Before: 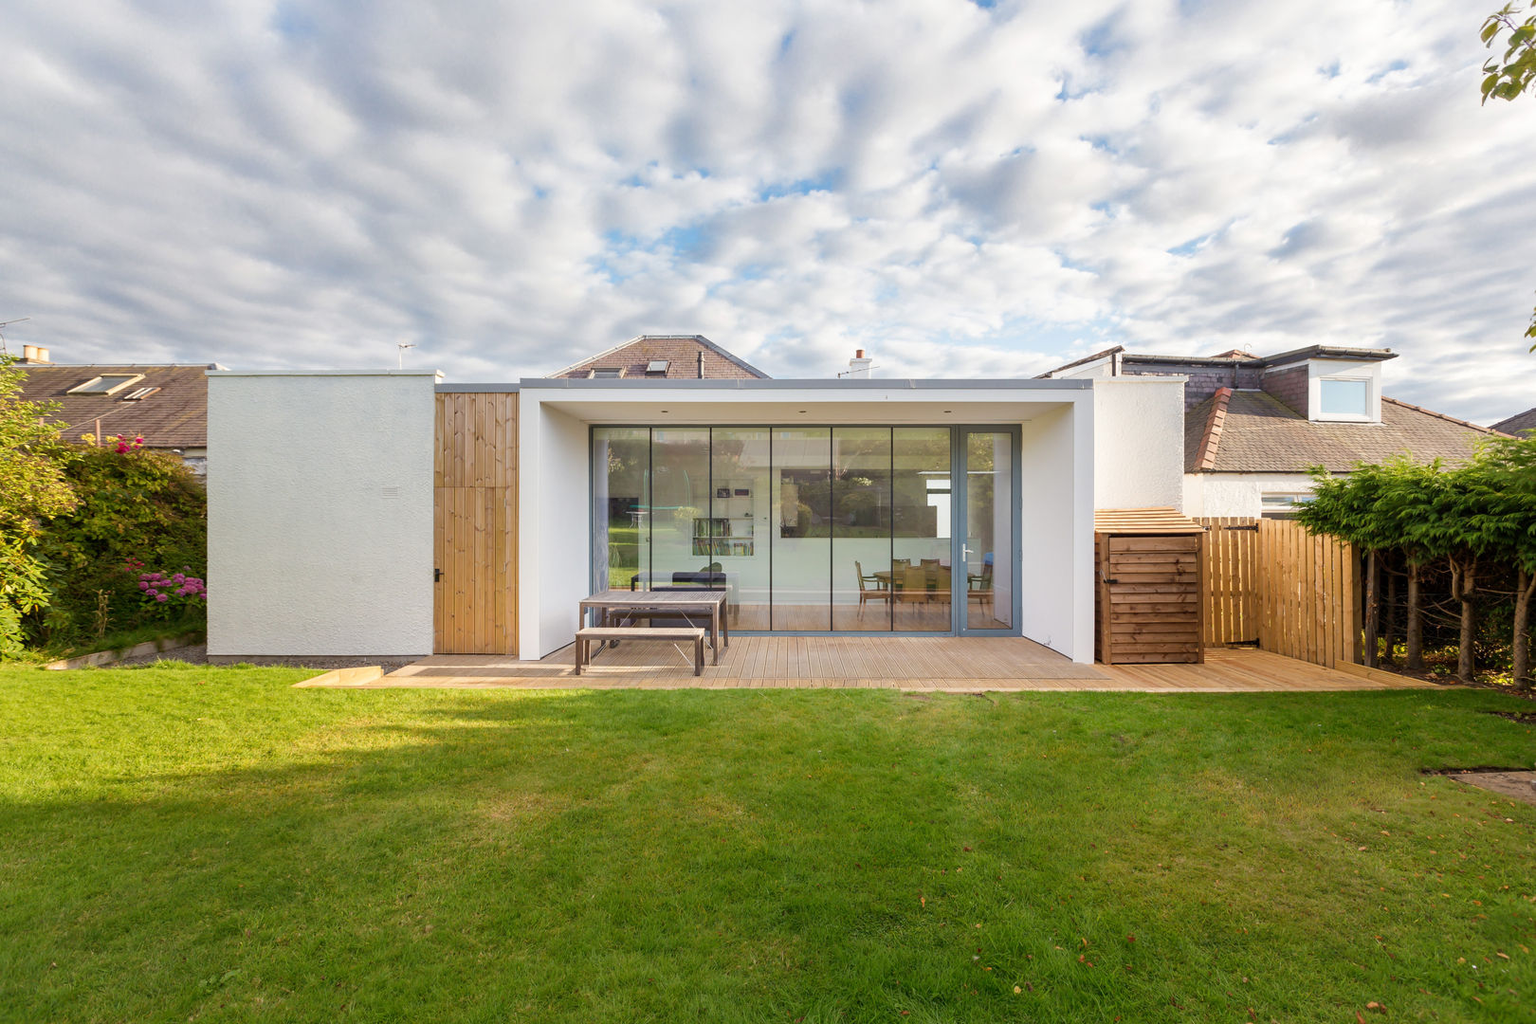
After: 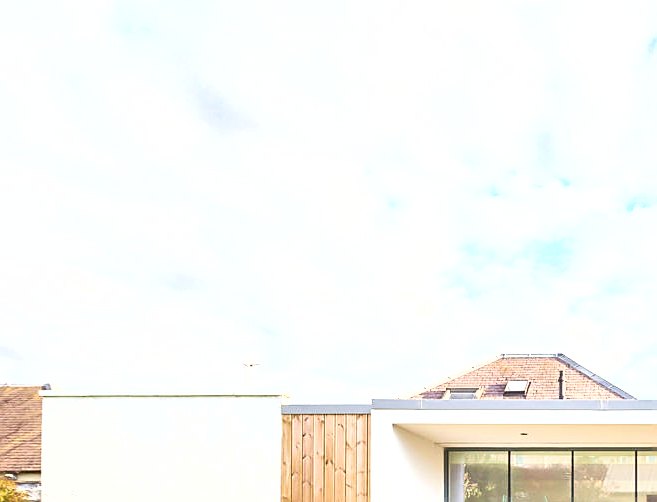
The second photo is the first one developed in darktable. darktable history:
shadows and highlights: shadows -13.24, white point adjustment 3.87, highlights 27.94
exposure: black level correction 0, exposure 1 EV, compensate exposure bias true, compensate highlight preservation false
crop and rotate: left 10.97%, top 0.068%, right 48.423%, bottom 53.424%
velvia: on, module defaults
sharpen: amount 0.471
